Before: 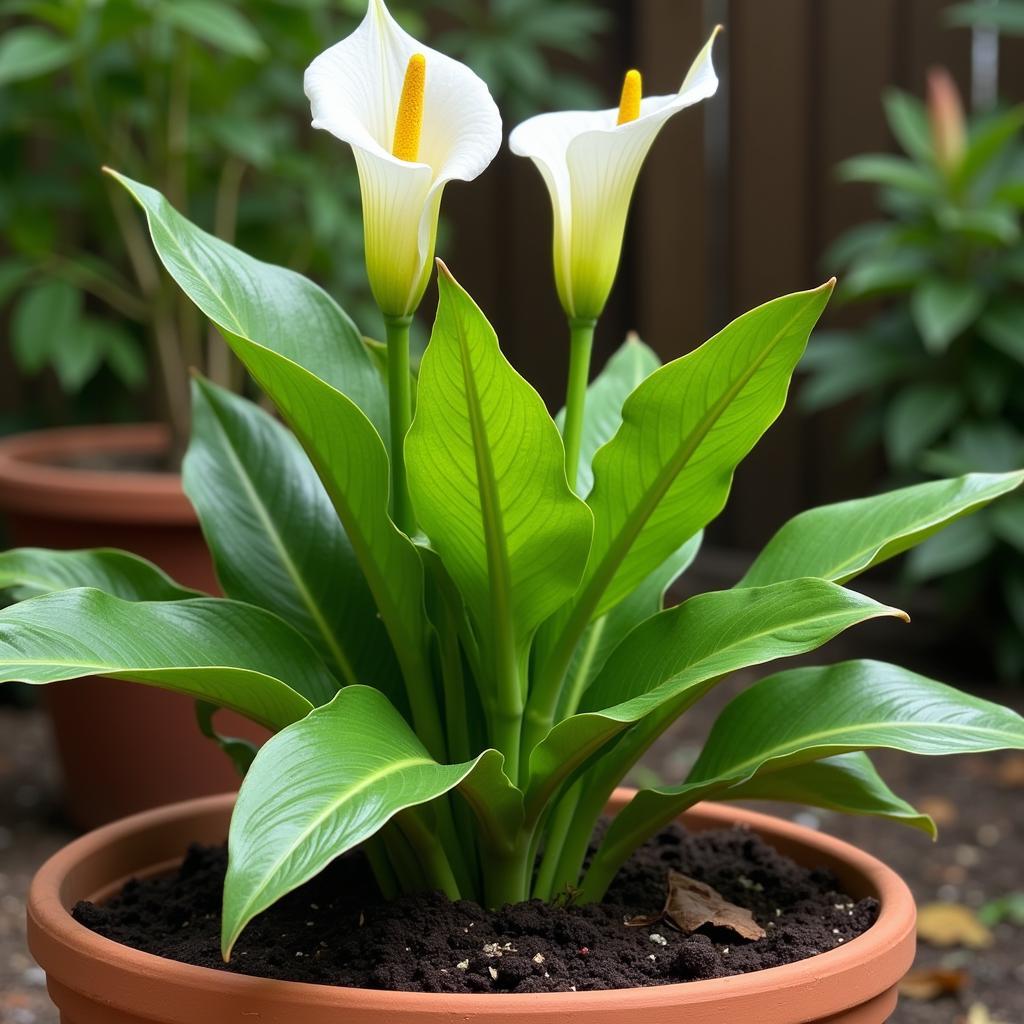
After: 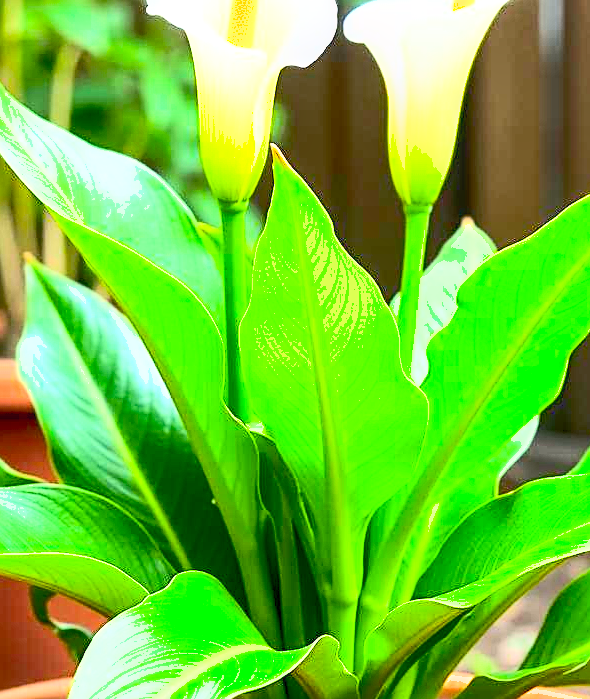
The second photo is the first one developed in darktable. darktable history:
crop: left 16.203%, top 11.227%, right 26.112%, bottom 20.424%
exposure: exposure 1.154 EV, compensate highlight preservation false
contrast brightness saturation: contrast 0.62, brightness 0.336, saturation 0.142
color balance rgb: power › chroma 0.491%, power › hue 215.3°, global offset › luminance -0.873%, perceptual saturation grading › global saturation 25.423%
shadows and highlights: on, module defaults
local contrast: detail 130%
sharpen: on, module defaults
base curve: curves: ch0 [(0, 0) (0.158, 0.273) (0.879, 0.895) (1, 1)]
